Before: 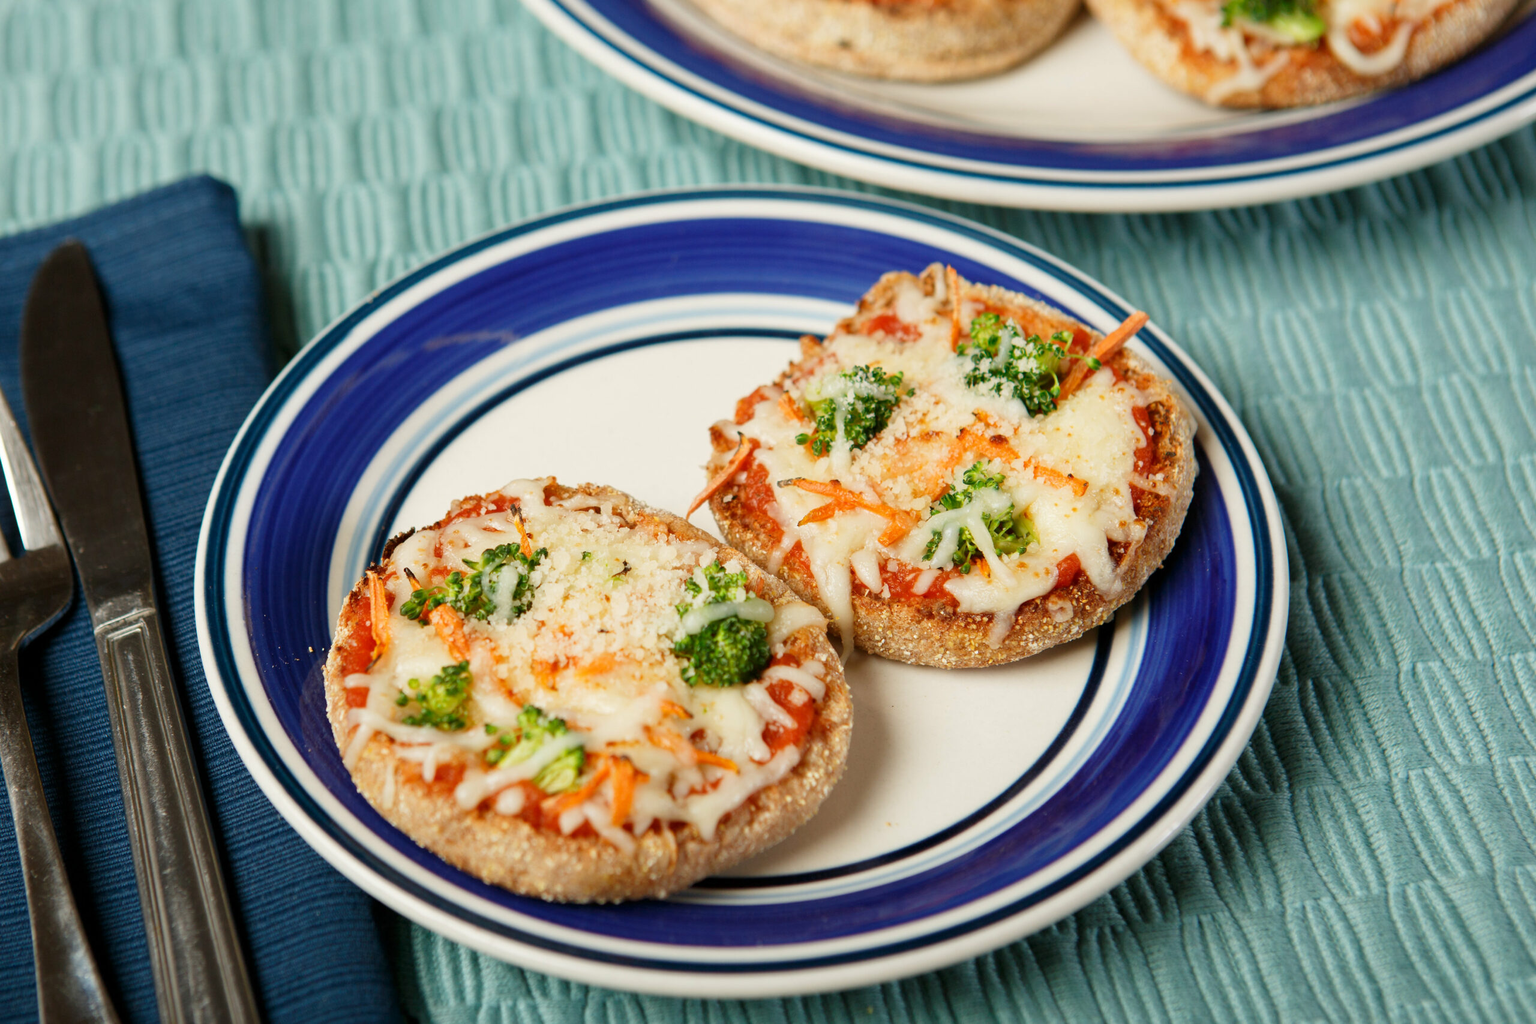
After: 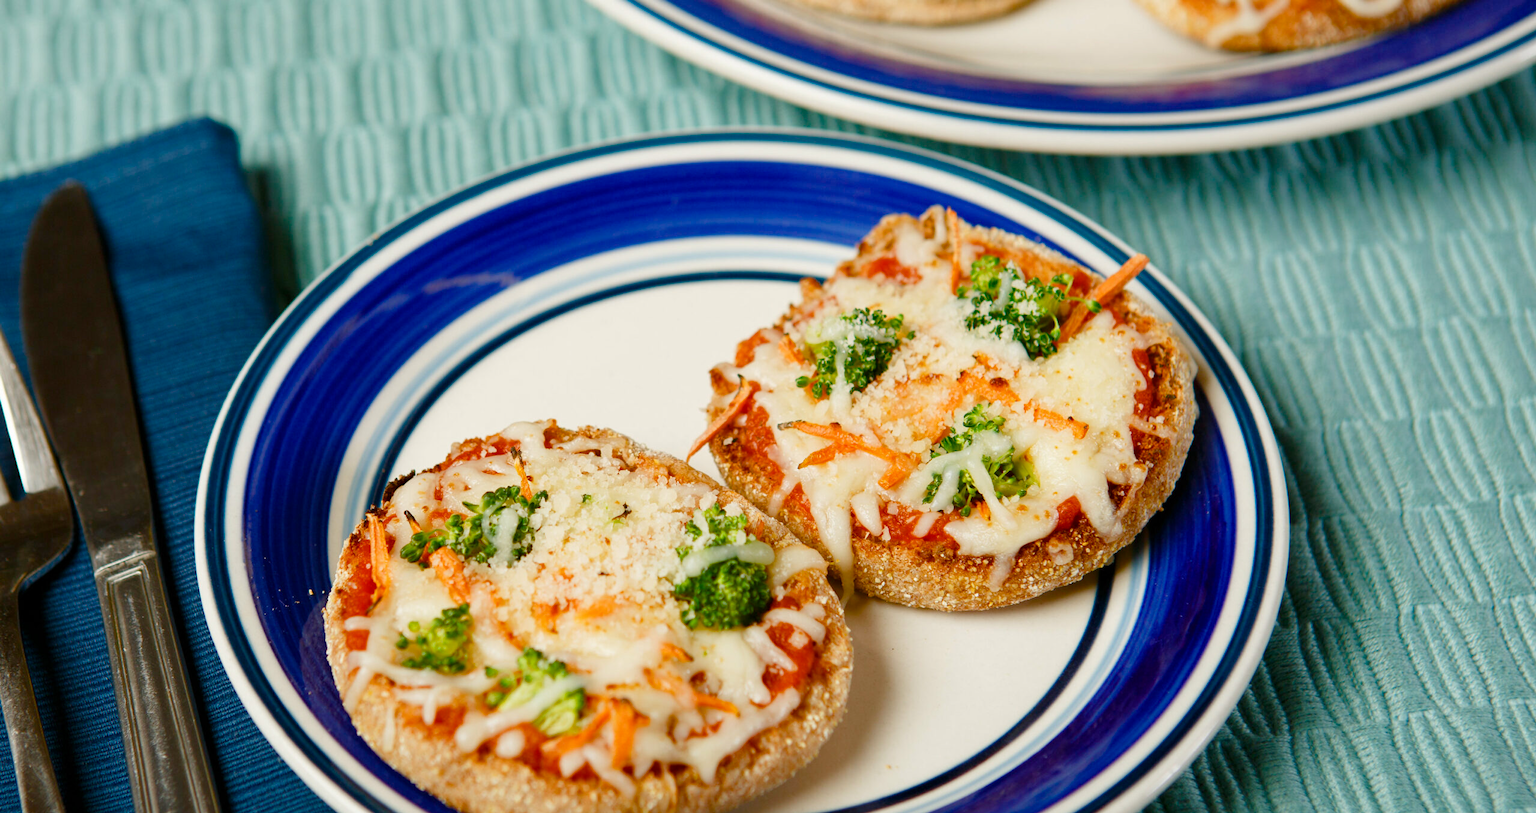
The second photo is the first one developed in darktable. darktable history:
crop and rotate: top 5.667%, bottom 14.937%
color balance rgb: perceptual saturation grading › global saturation 20%, perceptual saturation grading › highlights -25%, perceptual saturation grading › shadows 50%
